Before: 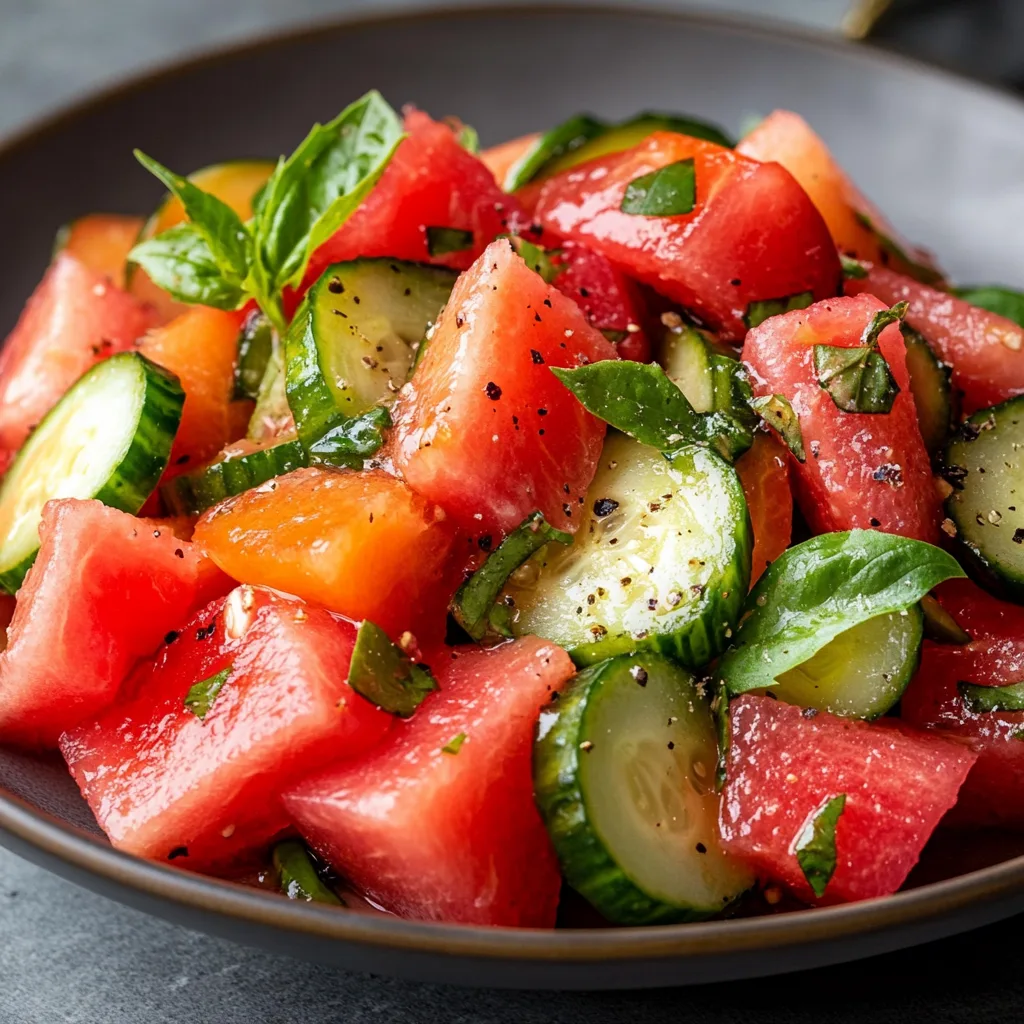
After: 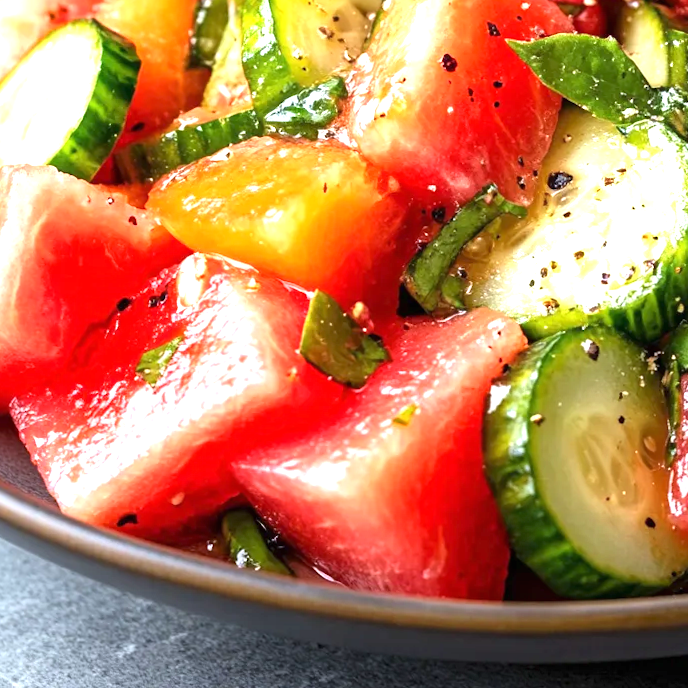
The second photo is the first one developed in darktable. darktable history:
white balance: red 0.98, blue 1.034
exposure: black level correction 0, exposure 1.2 EV, compensate exposure bias true, compensate highlight preservation false
tone equalizer: on, module defaults
crop and rotate: angle -0.82°, left 3.85%, top 31.828%, right 27.992%
